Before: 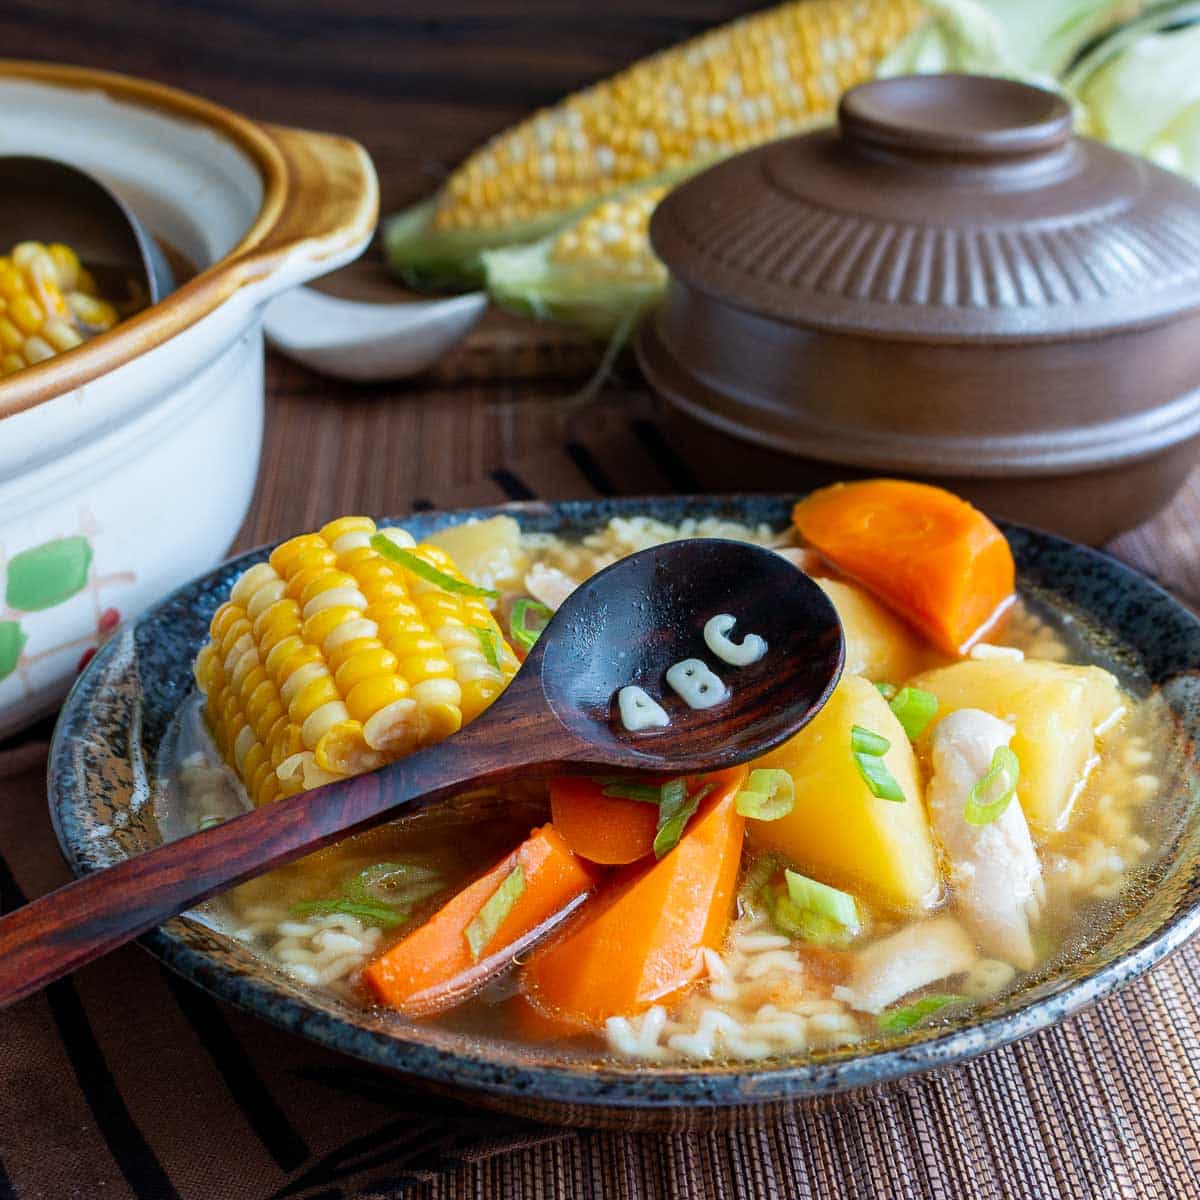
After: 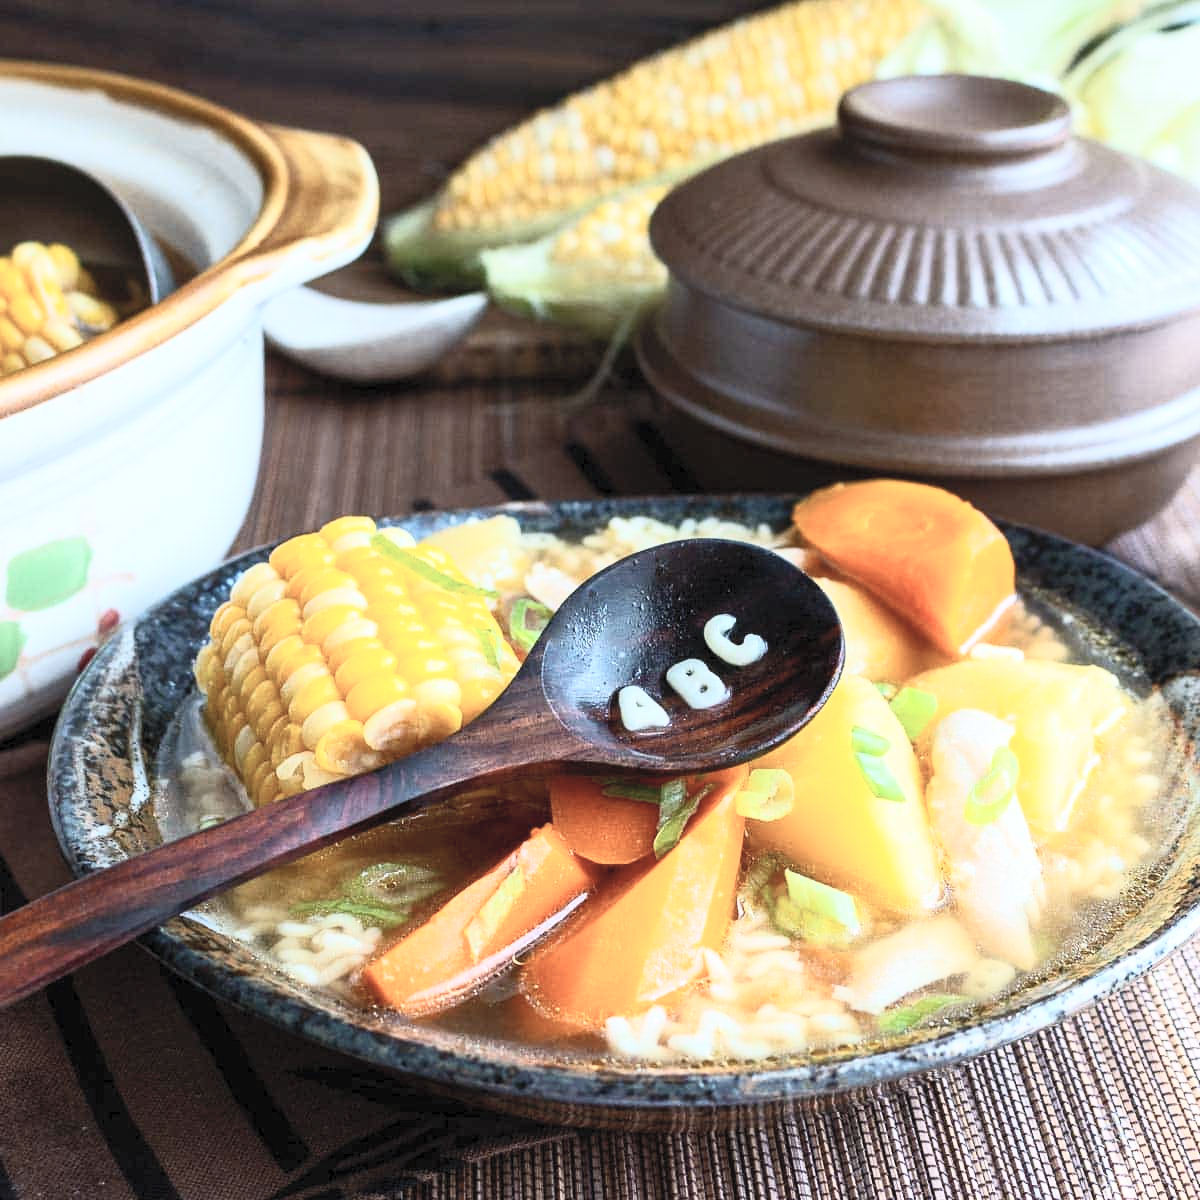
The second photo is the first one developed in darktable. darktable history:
contrast brightness saturation: contrast 0.443, brightness 0.562, saturation -0.207
